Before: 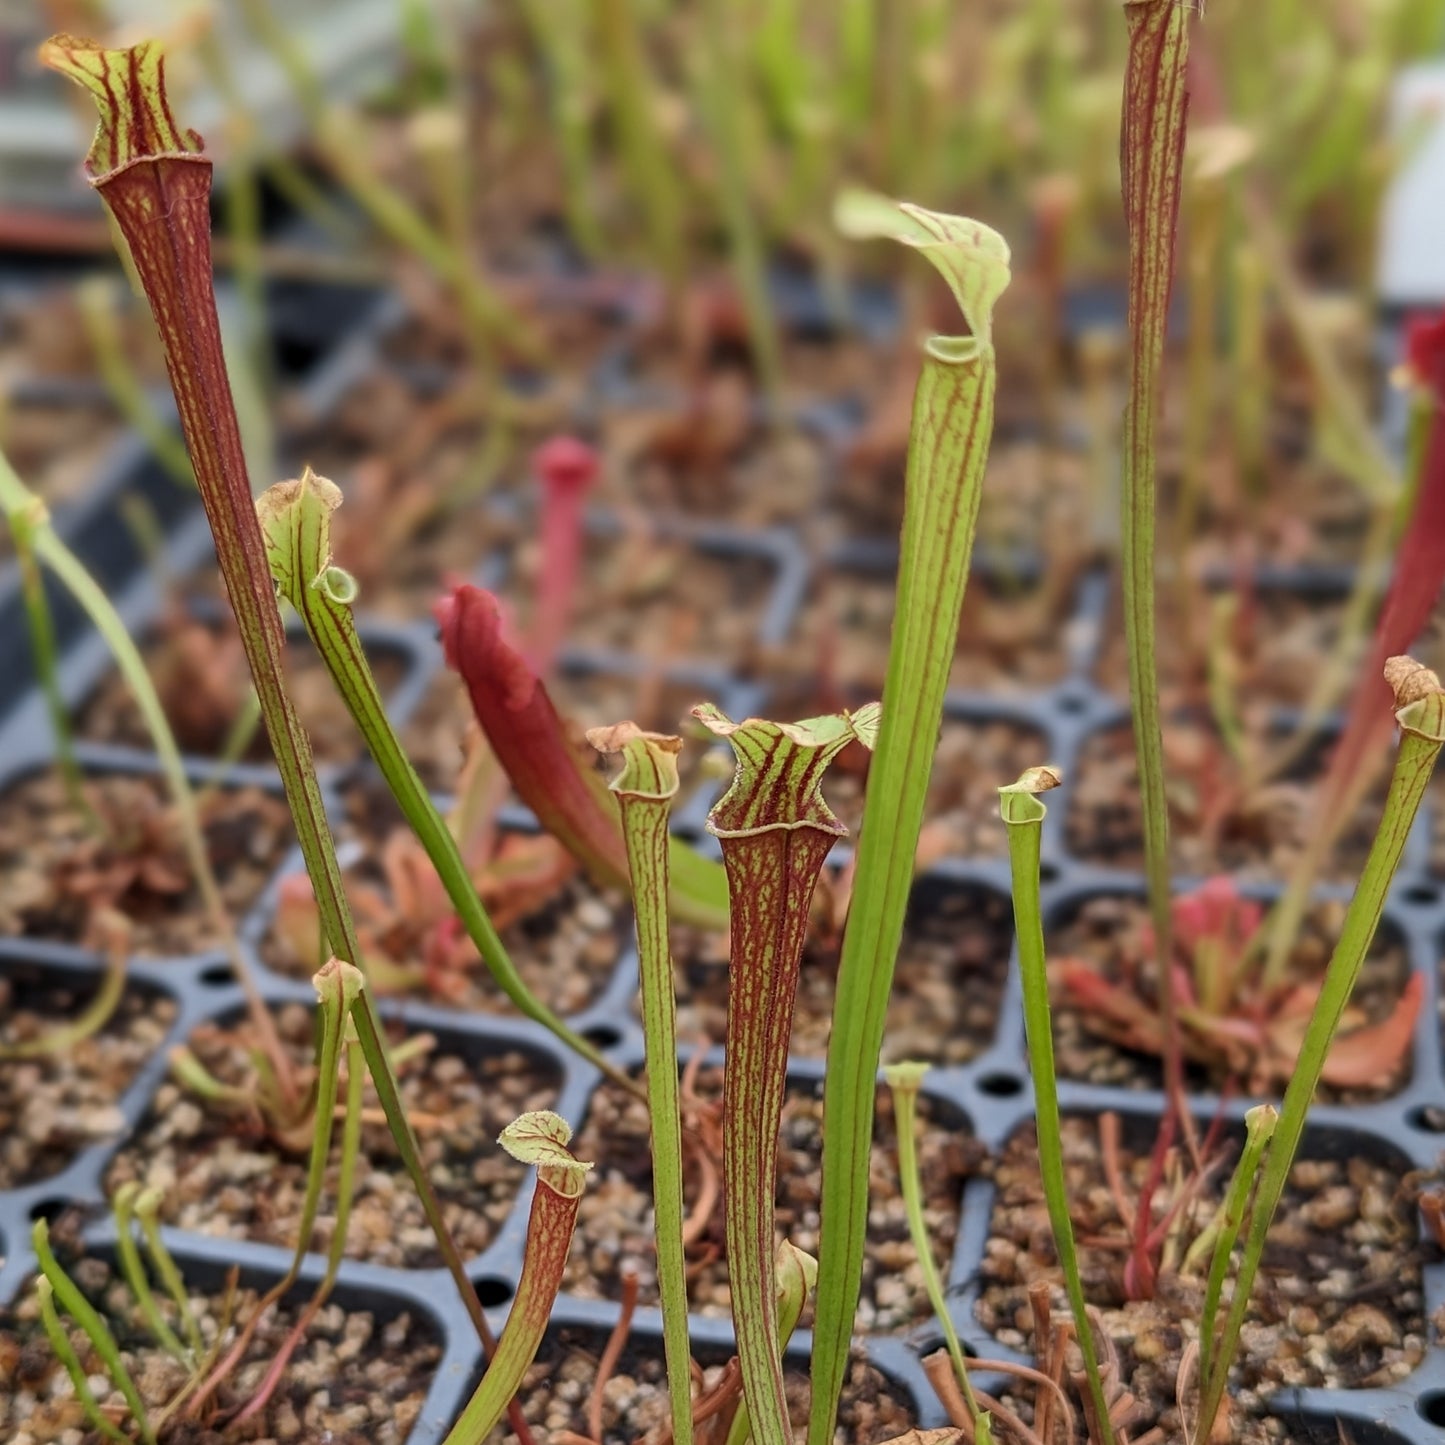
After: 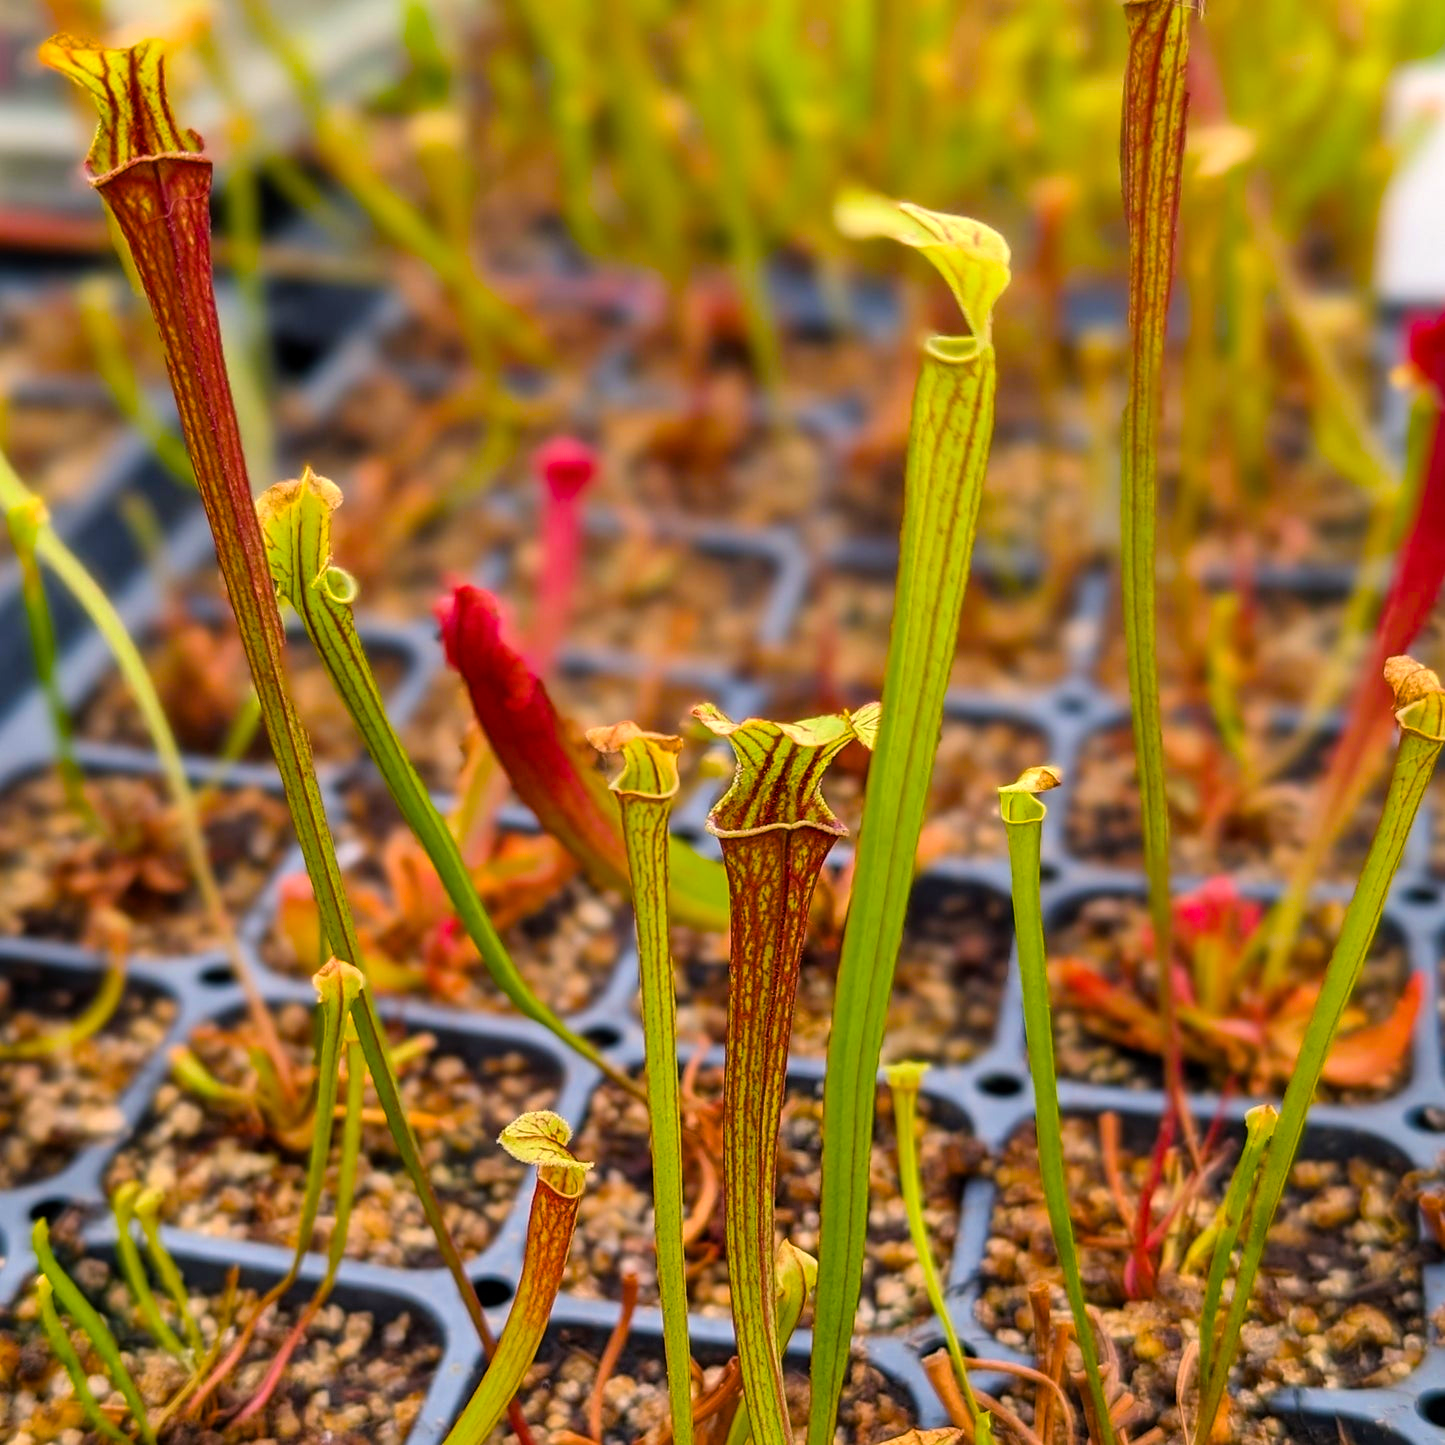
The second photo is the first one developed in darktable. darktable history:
color balance rgb: highlights gain › chroma 2.993%, highlights gain › hue 60.02°, shadows fall-off 101.255%, linear chroma grading › global chroma 41.998%, perceptual saturation grading › global saturation 31.202%, mask middle-gray fulcrum 23.191%, global vibrance -24.634%
tone equalizer: -8 EV -0.379 EV, -7 EV -0.422 EV, -6 EV -0.333 EV, -5 EV -0.213 EV, -3 EV 0.225 EV, -2 EV 0.354 EV, -1 EV 0.363 EV, +0 EV 0.398 EV
